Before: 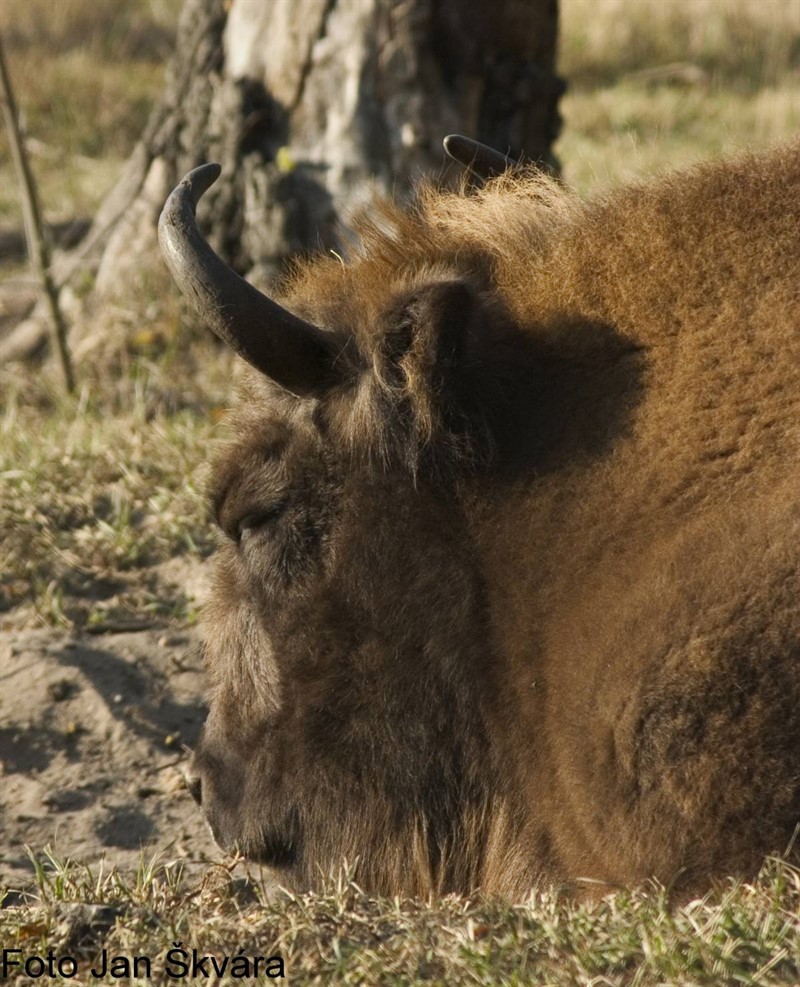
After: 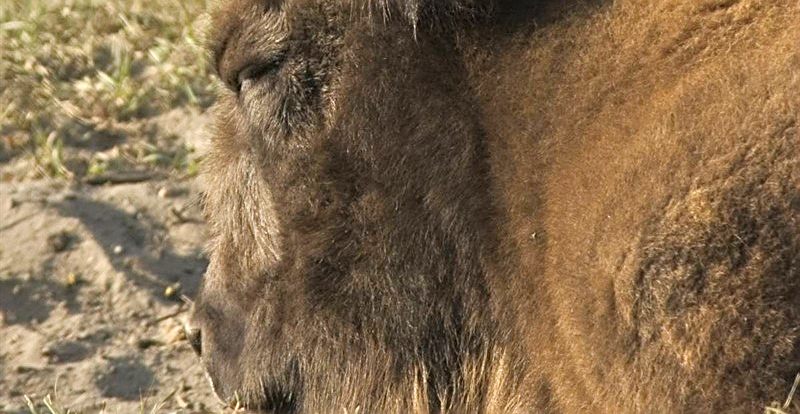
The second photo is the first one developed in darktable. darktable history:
white balance: emerald 1
tone equalizer: -7 EV 0.15 EV, -6 EV 0.6 EV, -5 EV 1.15 EV, -4 EV 1.33 EV, -3 EV 1.15 EV, -2 EV 0.6 EV, -1 EV 0.15 EV, mask exposure compensation -0.5 EV
crop: top 45.551%, bottom 12.262%
sharpen: on, module defaults
